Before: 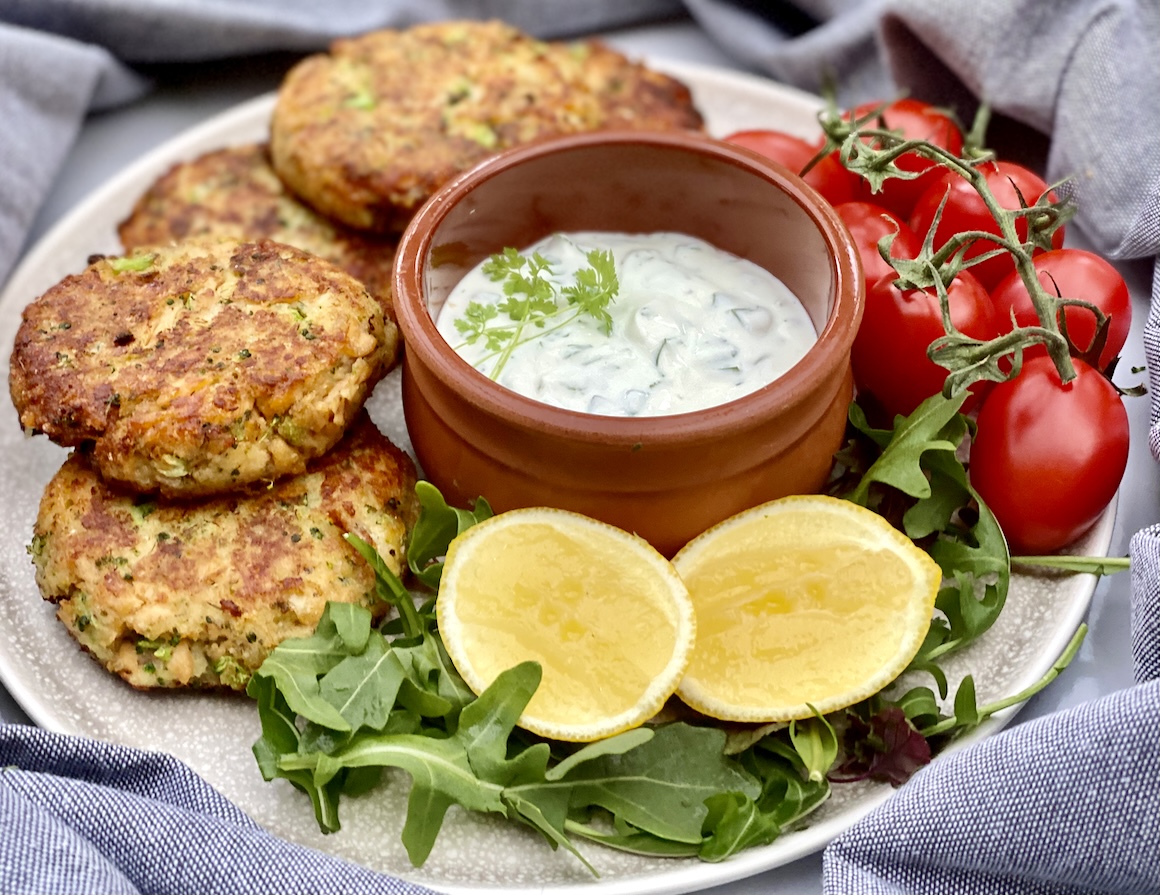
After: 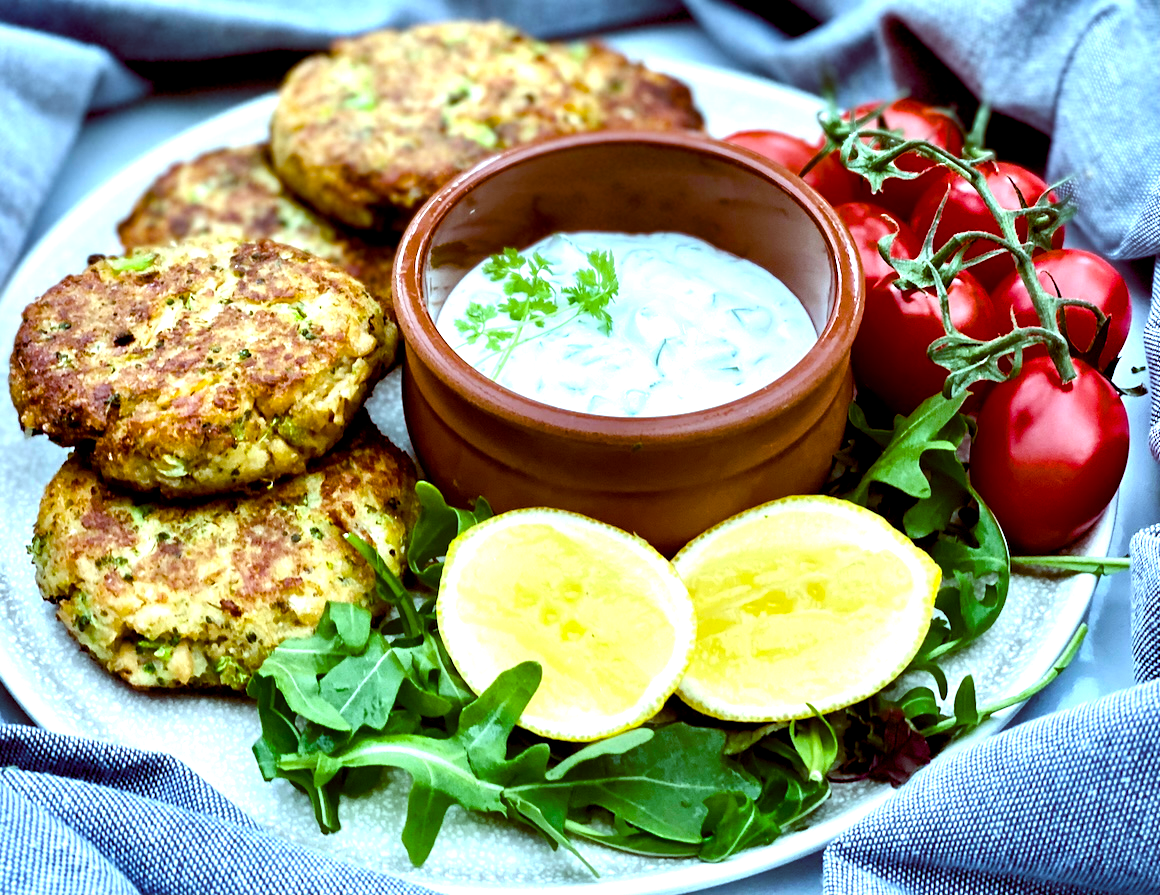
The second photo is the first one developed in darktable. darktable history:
color balance rgb: shadows lift › luminance -7.7%, shadows lift › chroma 2.13%, shadows lift › hue 200.79°, power › luminance -7.77%, power › chroma 2.27%, power › hue 220.69°, highlights gain › luminance 15.15%, highlights gain › chroma 4%, highlights gain › hue 209.35°, global offset › luminance -0.21%, global offset › chroma 0.27%, perceptual saturation grading › global saturation 24.42%, perceptual saturation grading › highlights -24.42%, perceptual saturation grading › mid-tones 24.42%, perceptual saturation grading › shadows 40%, perceptual brilliance grading › global brilliance -5%, perceptual brilliance grading › highlights 24.42%, perceptual brilliance grading › mid-tones 7%, perceptual brilliance grading › shadows -5%
white balance: red 0.954, blue 1.079
